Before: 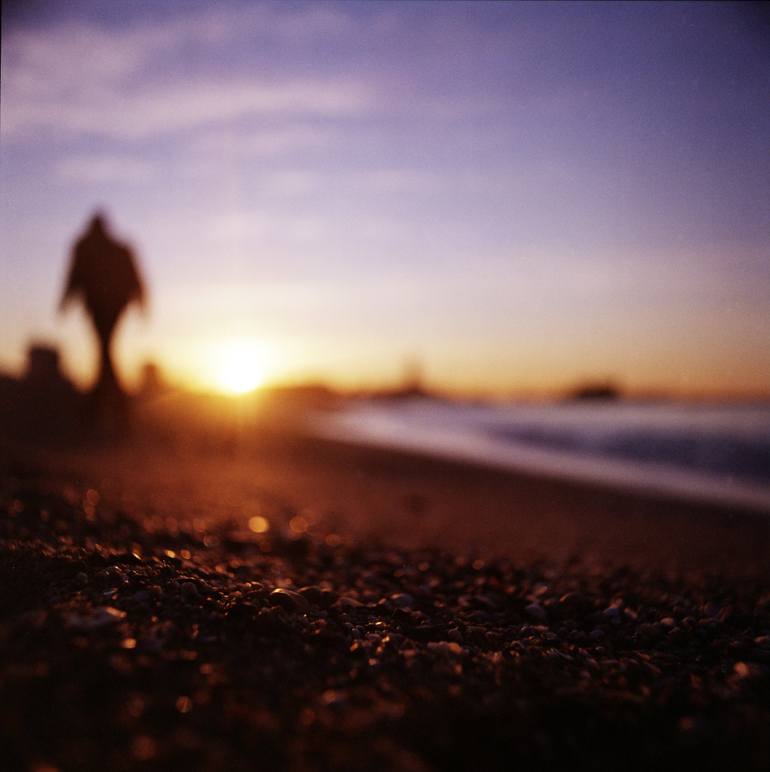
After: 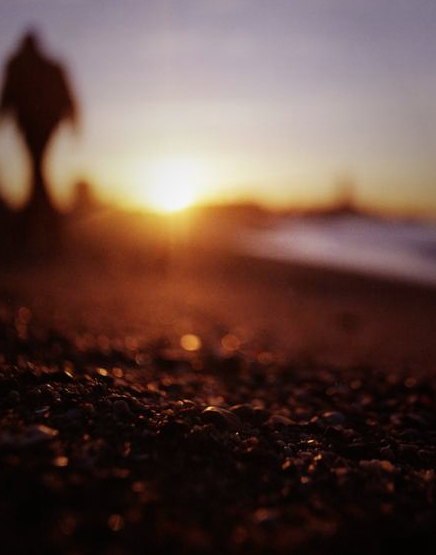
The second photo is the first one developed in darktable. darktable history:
crop: left 8.944%, top 23.646%, right 34.377%, bottom 4.398%
vignetting: fall-off start 15.91%, fall-off radius 100.43%, saturation -0.026, width/height ratio 0.713
